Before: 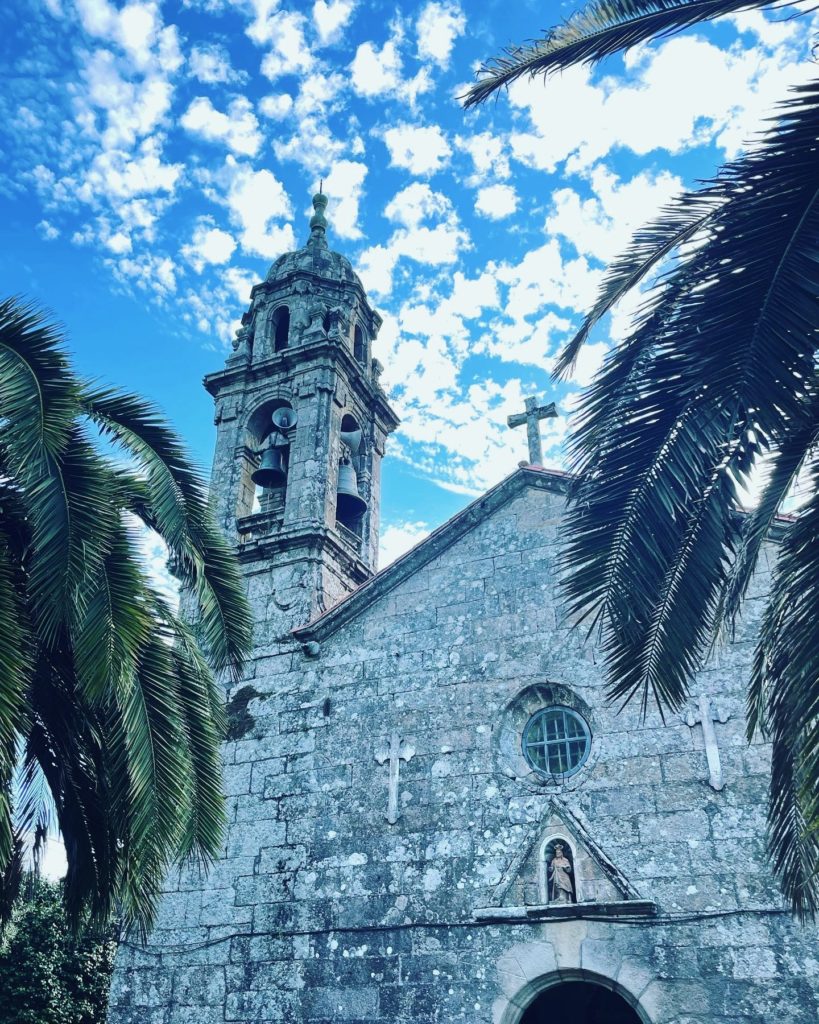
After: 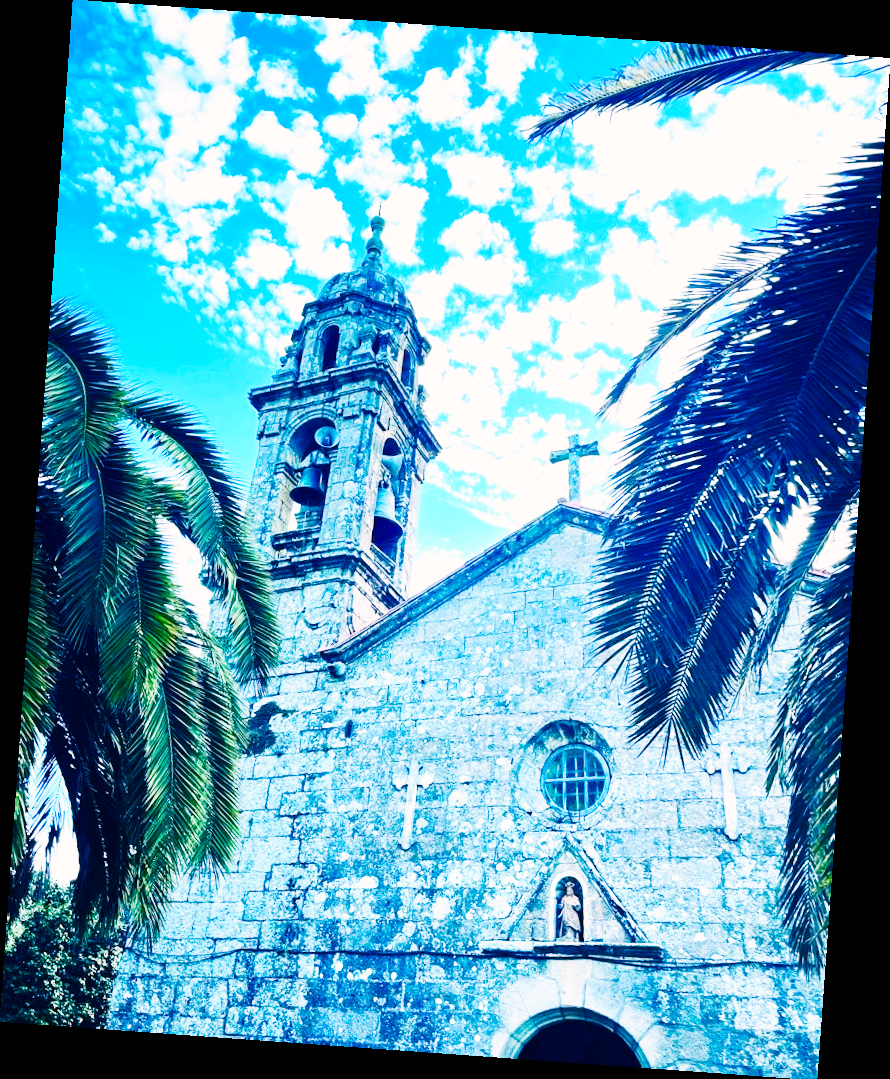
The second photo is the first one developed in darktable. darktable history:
rotate and perspective: rotation 4.1°, automatic cropping off
color correction: highlights a* 3.22, highlights b* 1.93, saturation 1.19
tone equalizer: -8 EV -0.55 EV
color balance rgb: perceptual saturation grading › global saturation 20%, global vibrance 20%
base curve: curves: ch0 [(0, 0) (0.007, 0.004) (0.027, 0.03) (0.046, 0.07) (0.207, 0.54) (0.442, 0.872) (0.673, 0.972) (1, 1)], preserve colors none
